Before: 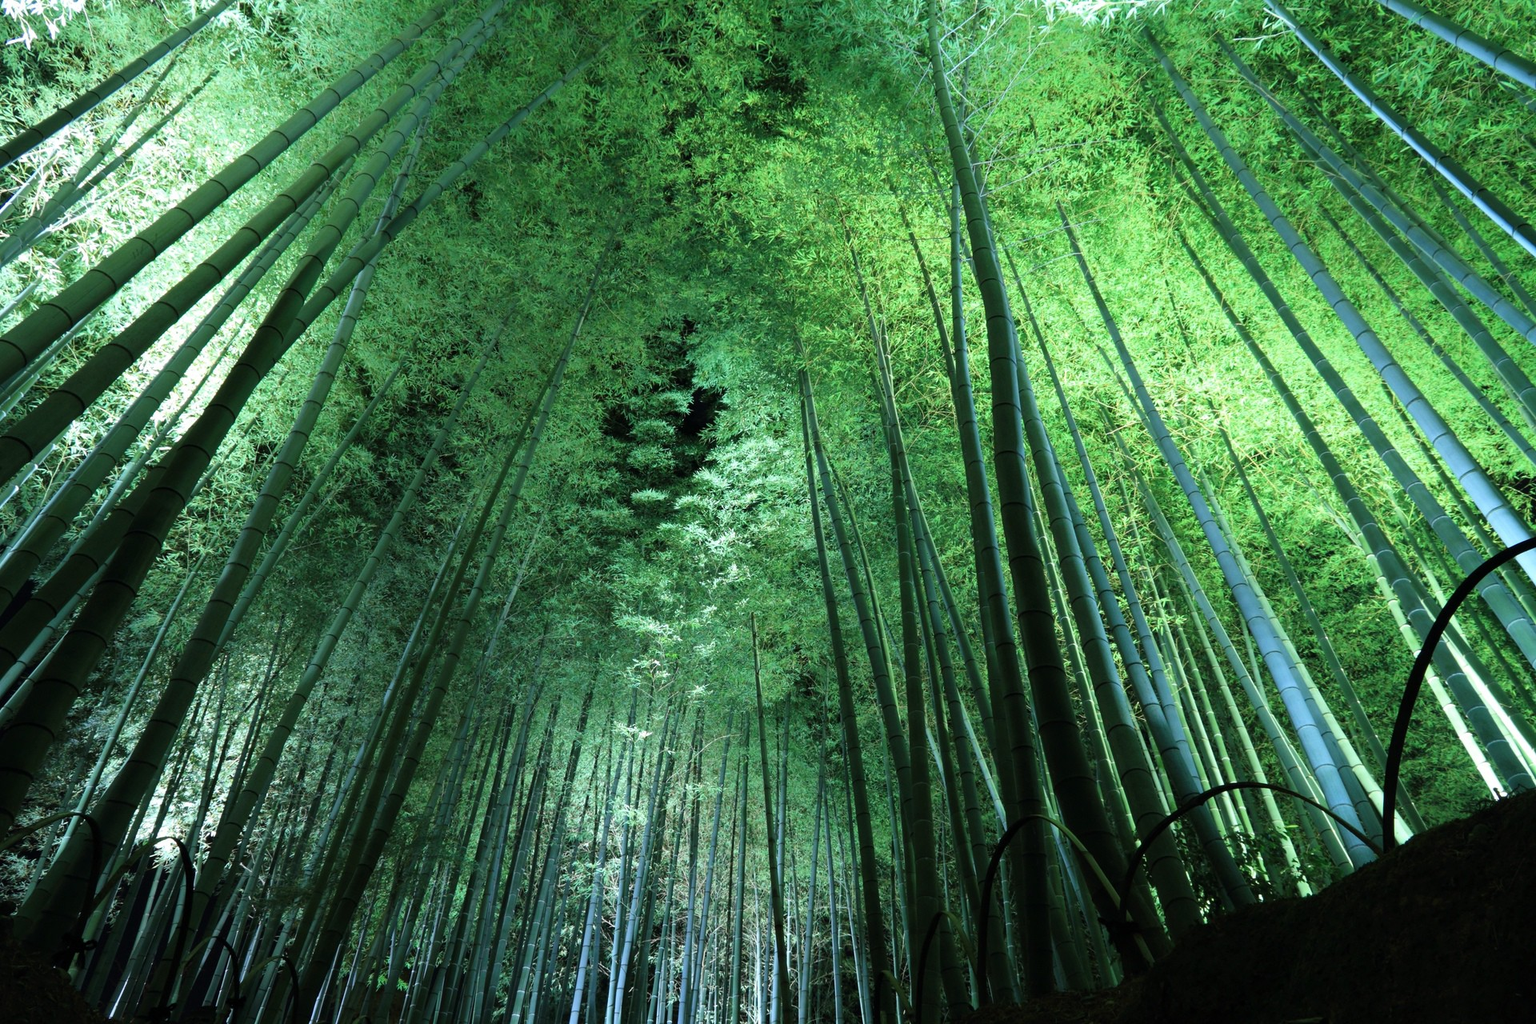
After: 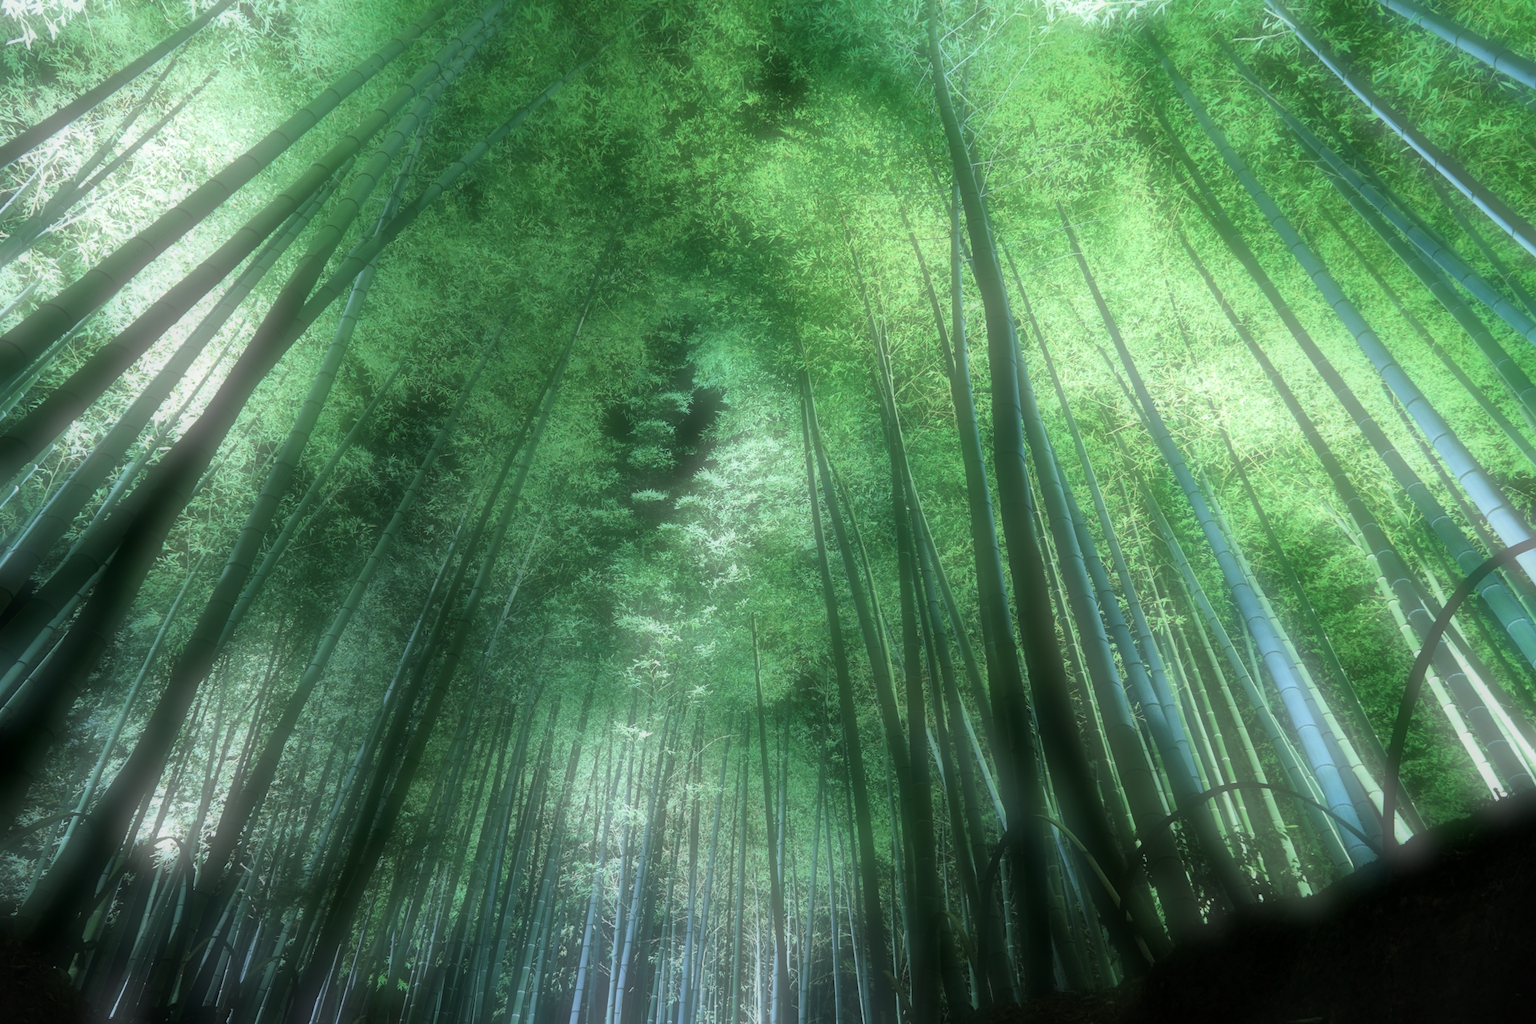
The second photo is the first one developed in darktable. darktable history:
soften: on, module defaults
local contrast: mode bilateral grid, contrast 25, coarseness 60, detail 151%, midtone range 0.2
white balance: emerald 1
